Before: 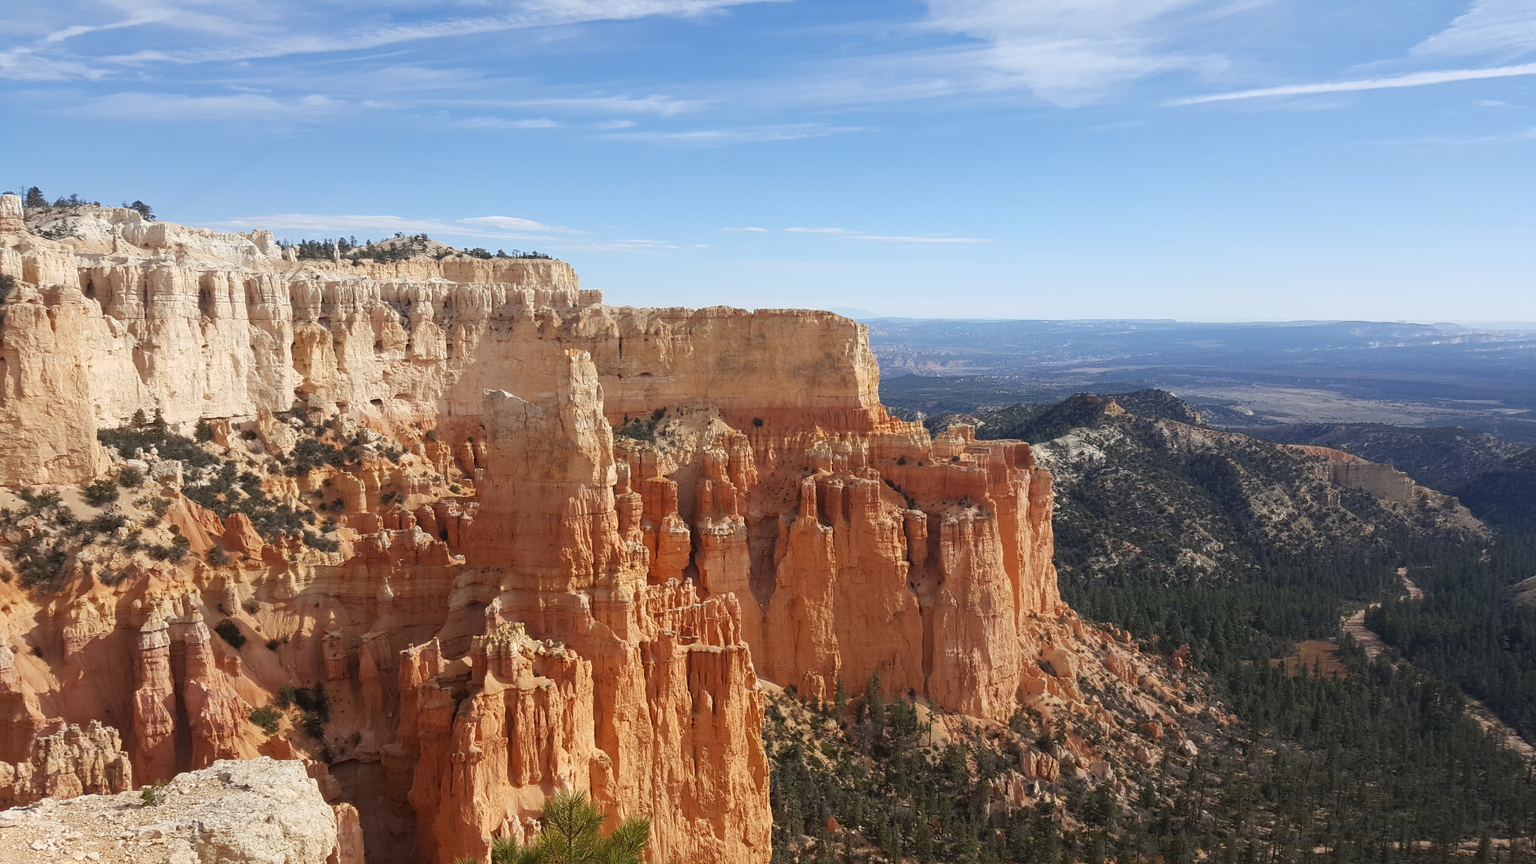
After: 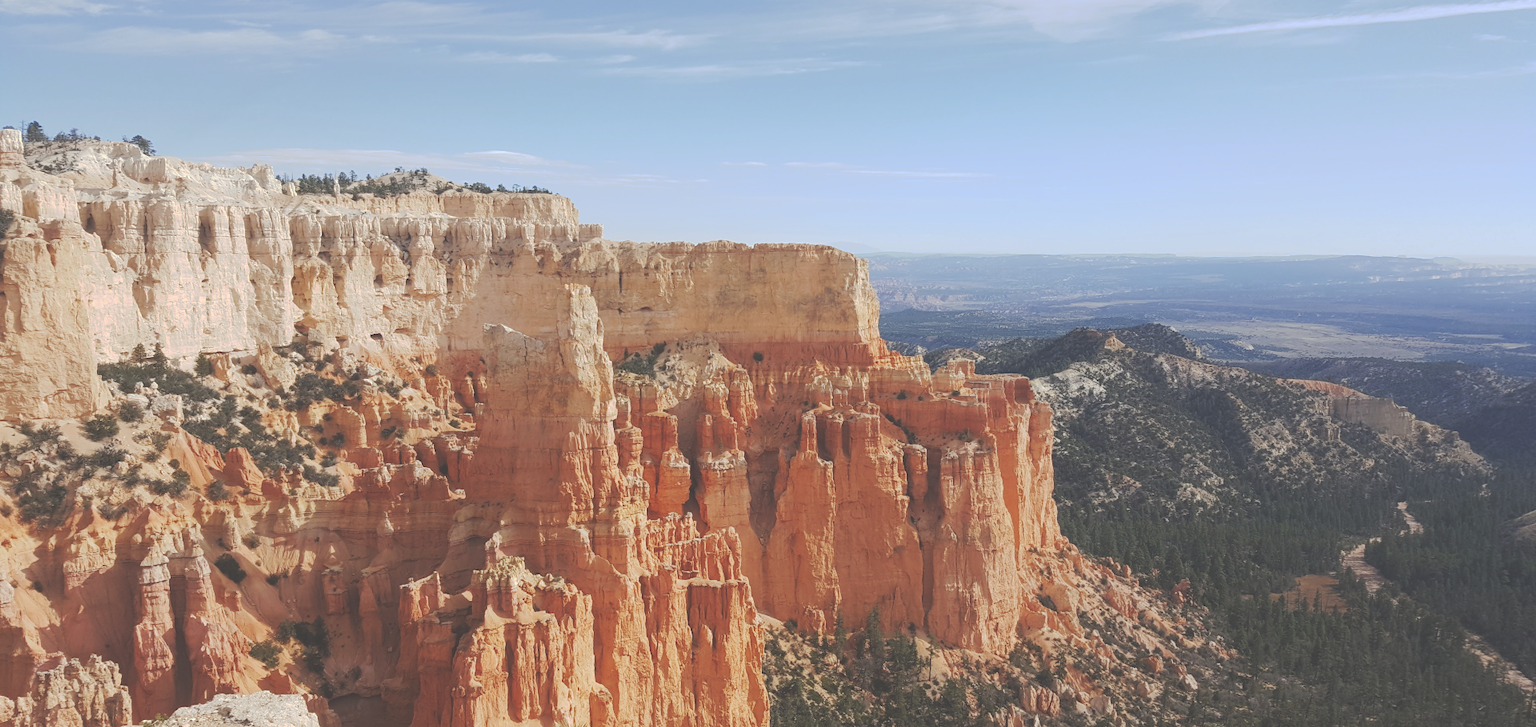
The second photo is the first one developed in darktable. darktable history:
exposure: black level correction -0.005, exposure 0.055 EV, compensate highlight preservation false
crop: top 7.619%, bottom 8.189%
tone curve: curves: ch0 [(0, 0) (0.003, 0.217) (0.011, 0.217) (0.025, 0.229) (0.044, 0.243) (0.069, 0.253) (0.1, 0.265) (0.136, 0.281) (0.177, 0.305) (0.224, 0.331) (0.277, 0.369) (0.335, 0.415) (0.399, 0.472) (0.468, 0.543) (0.543, 0.609) (0.623, 0.676) (0.709, 0.734) (0.801, 0.798) (0.898, 0.849) (1, 1)], preserve colors none
